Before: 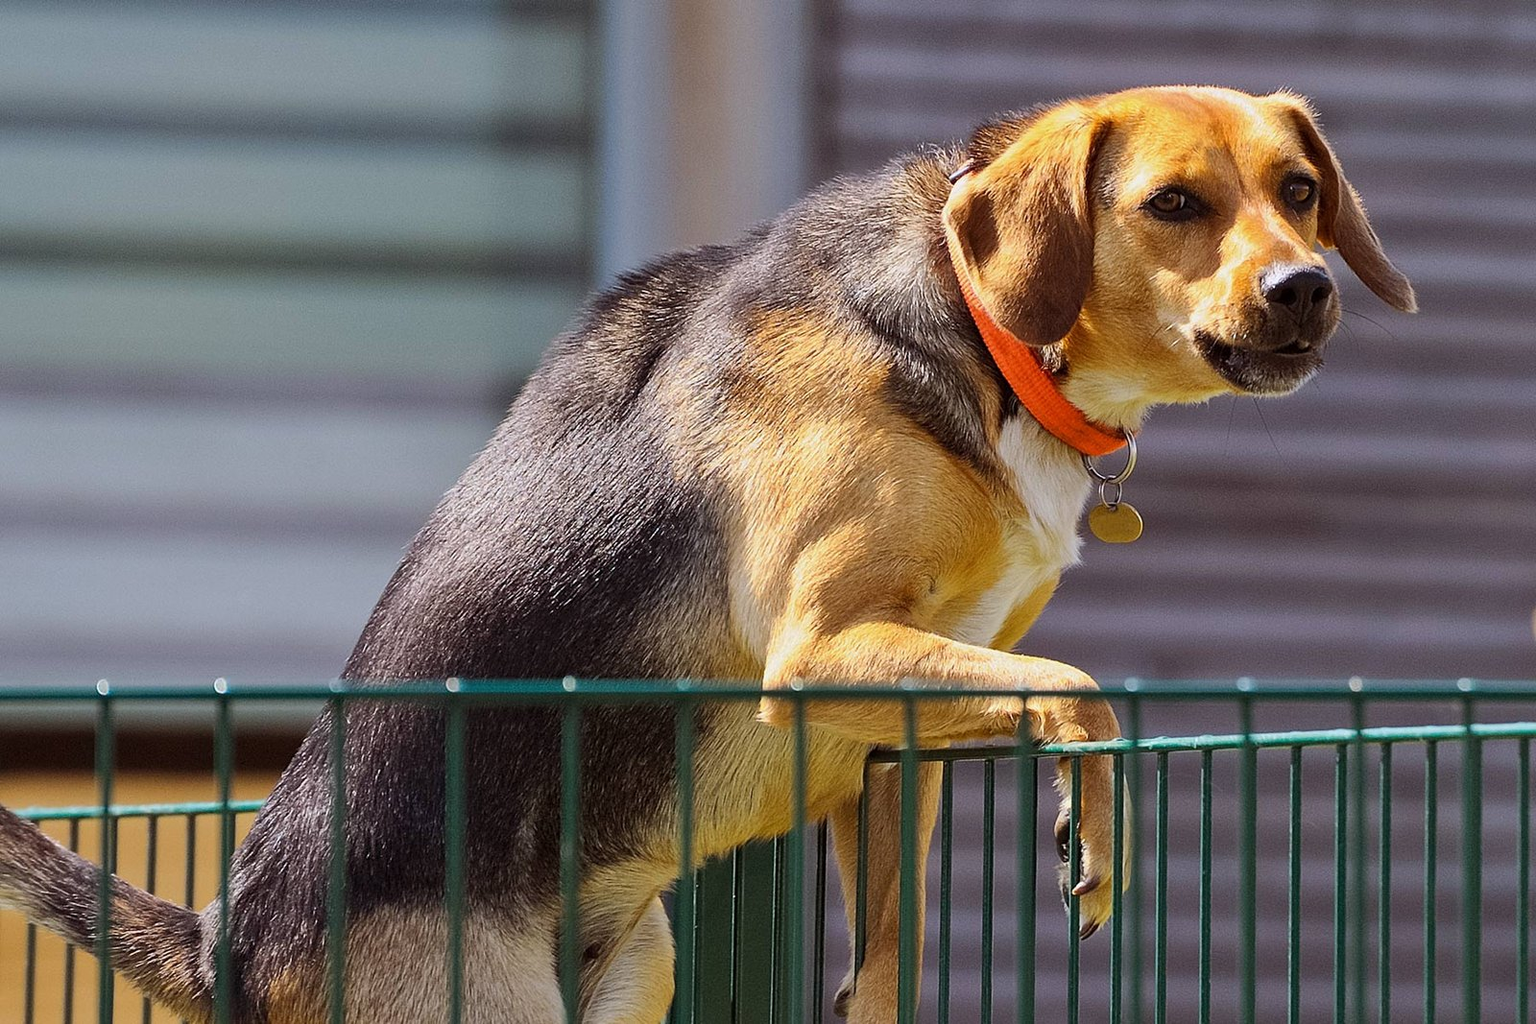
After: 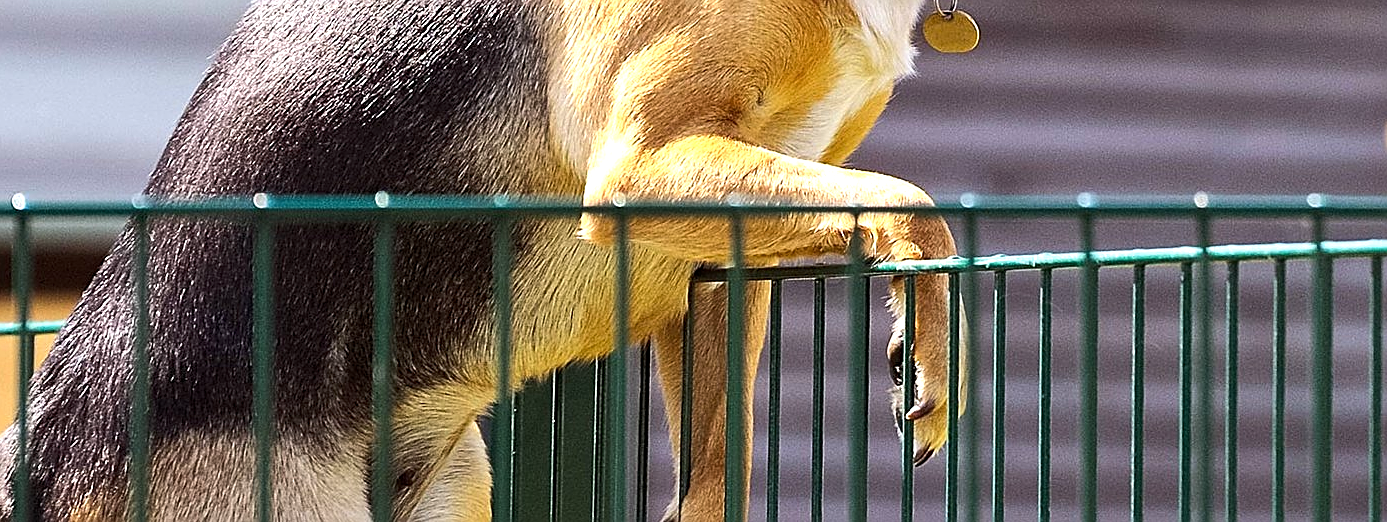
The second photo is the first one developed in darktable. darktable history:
sharpen: on, module defaults
exposure: black level correction 0.001, exposure 0.5 EV, compensate highlight preservation false
crop and rotate: left 13.277%, top 48.108%, bottom 2.947%
tone equalizer: -8 EV -0.419 EV, -7 EV -0.407 EV, -6 EV -0.32 EV, -5 EV -0.251 EV, -3 EV 0.193 EV, -2 EV 0.332 EV, -1 EV 0.376 EV, +0 EV 0.447 EV, edges refinement/feathering 500, mask exposure compensation -1.57 EV, preserve details no
